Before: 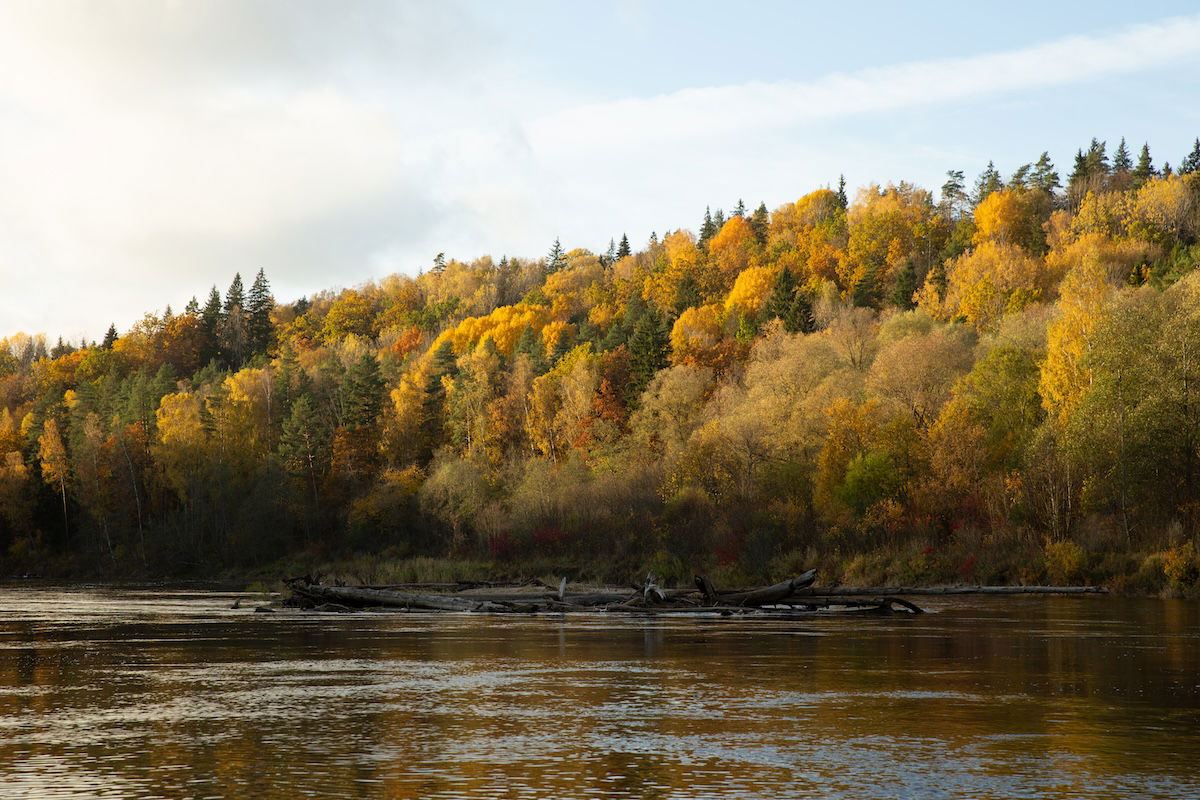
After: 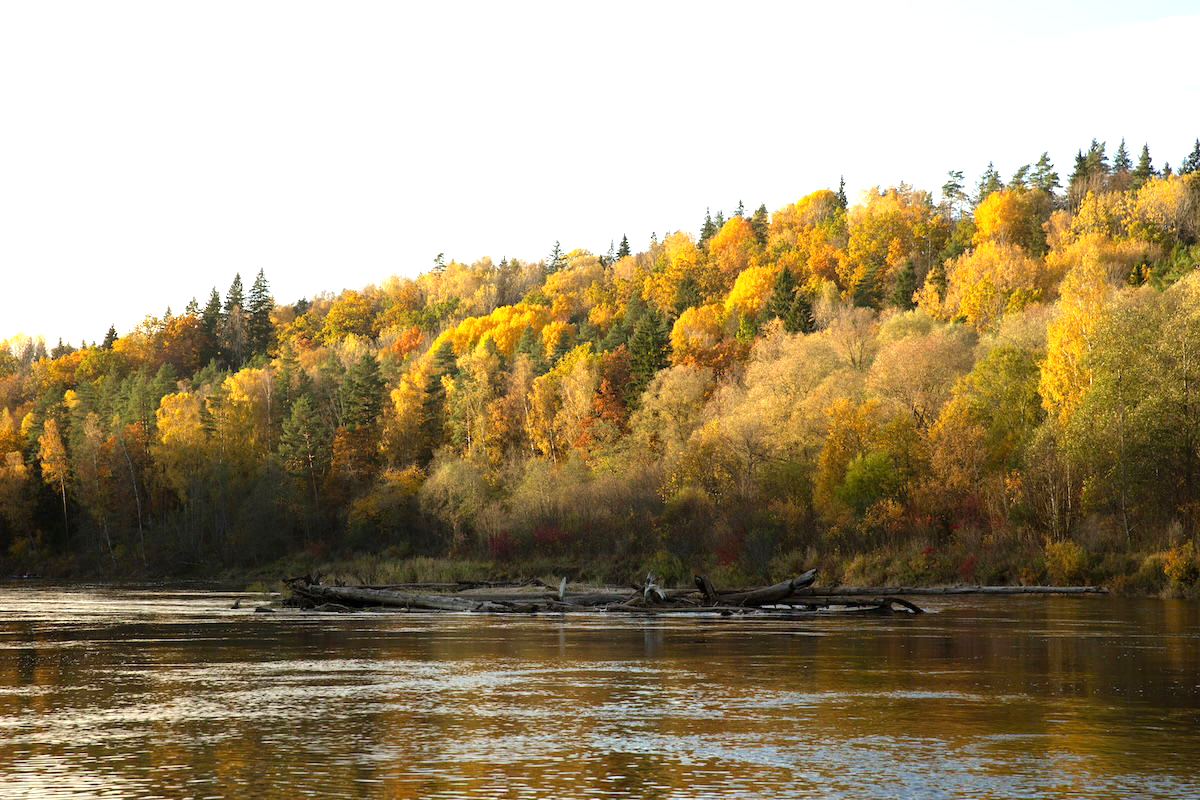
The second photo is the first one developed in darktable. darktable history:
exposure: exposure 0.781 EV, compensate highlight preservation false
